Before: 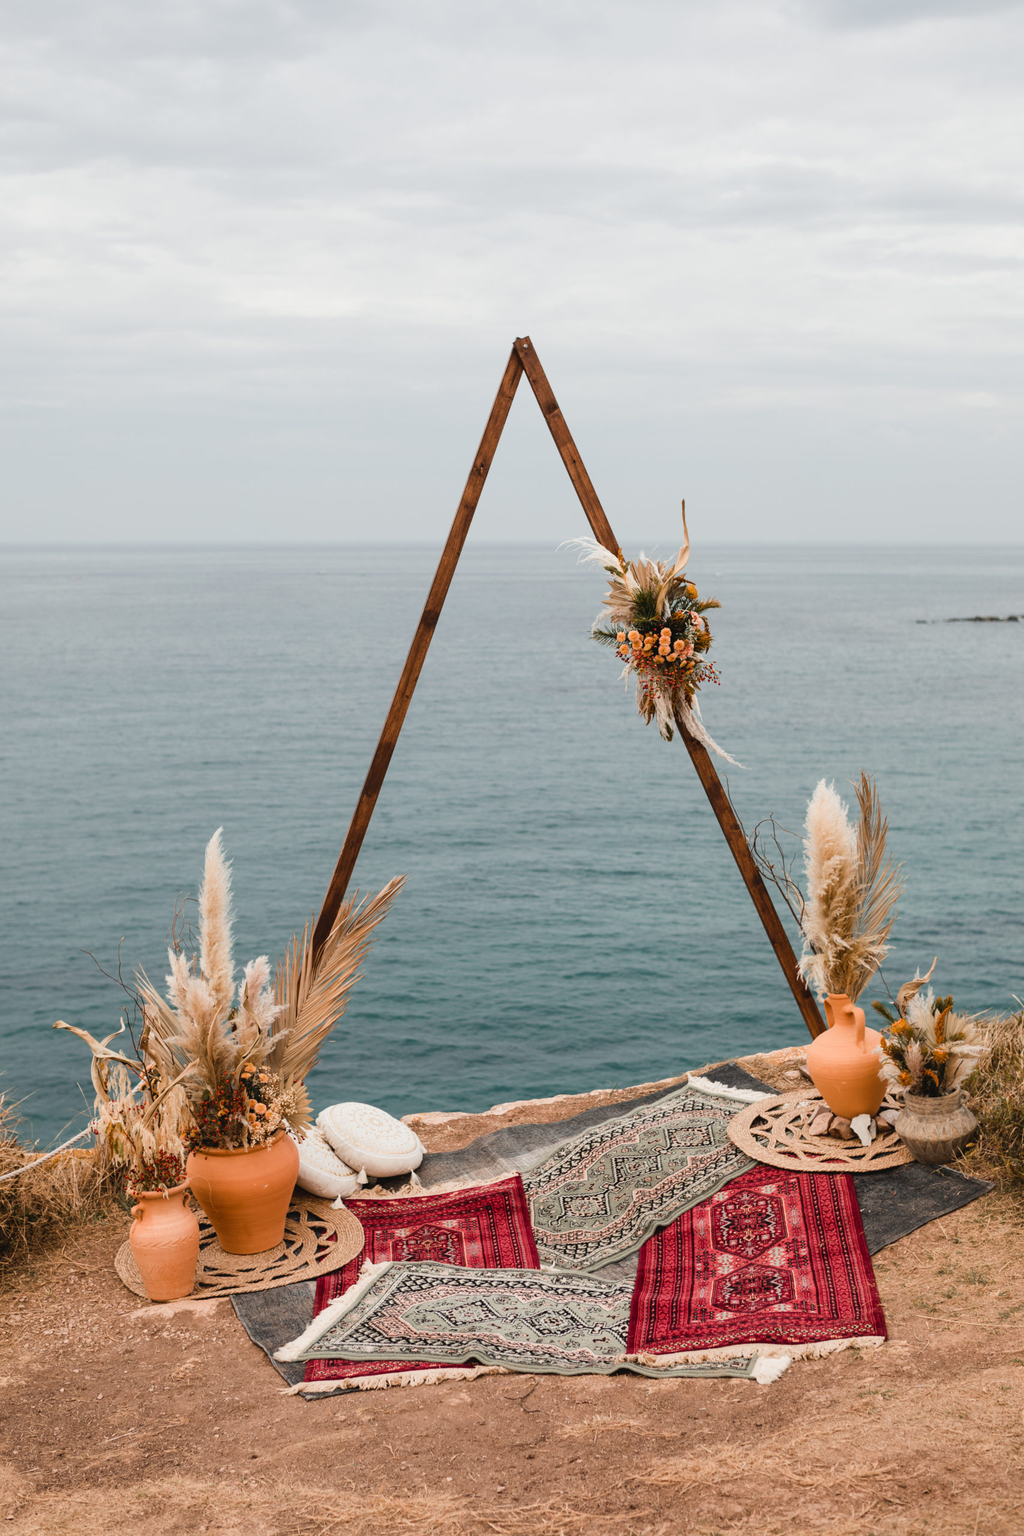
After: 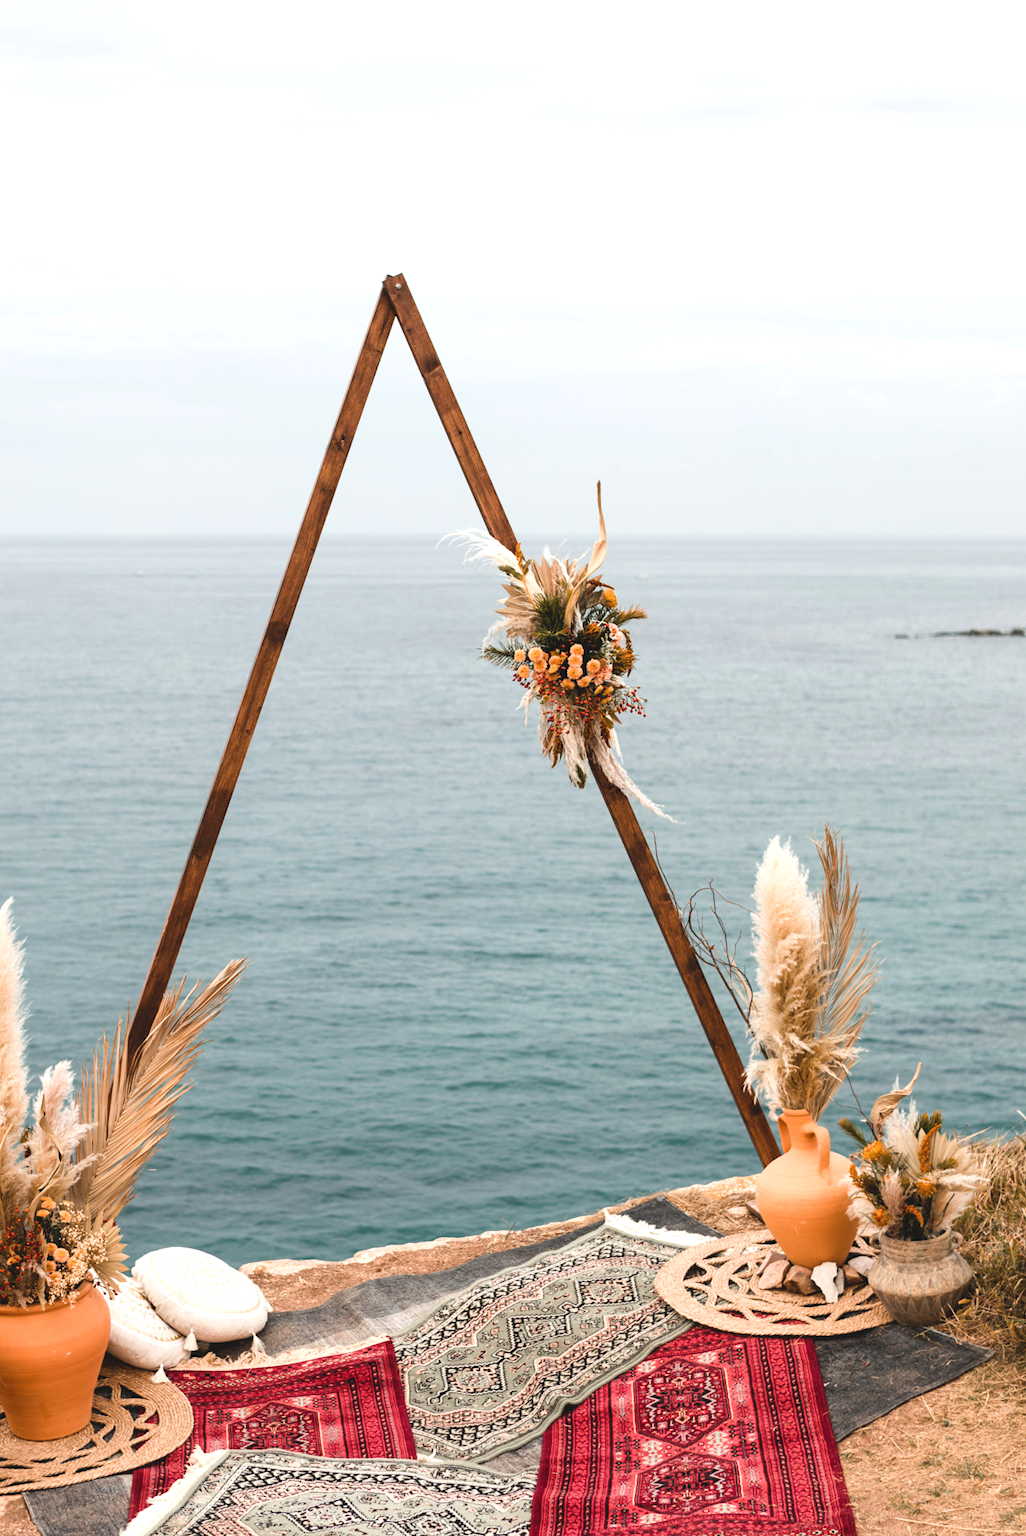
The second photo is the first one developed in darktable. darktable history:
crop and rotate: left 20.74%, top 7.912%, right 0.375%, bottom 13.378%
exposure: black level correction -0.002, exposure 0.54 EV, compensate highlight preservation false
